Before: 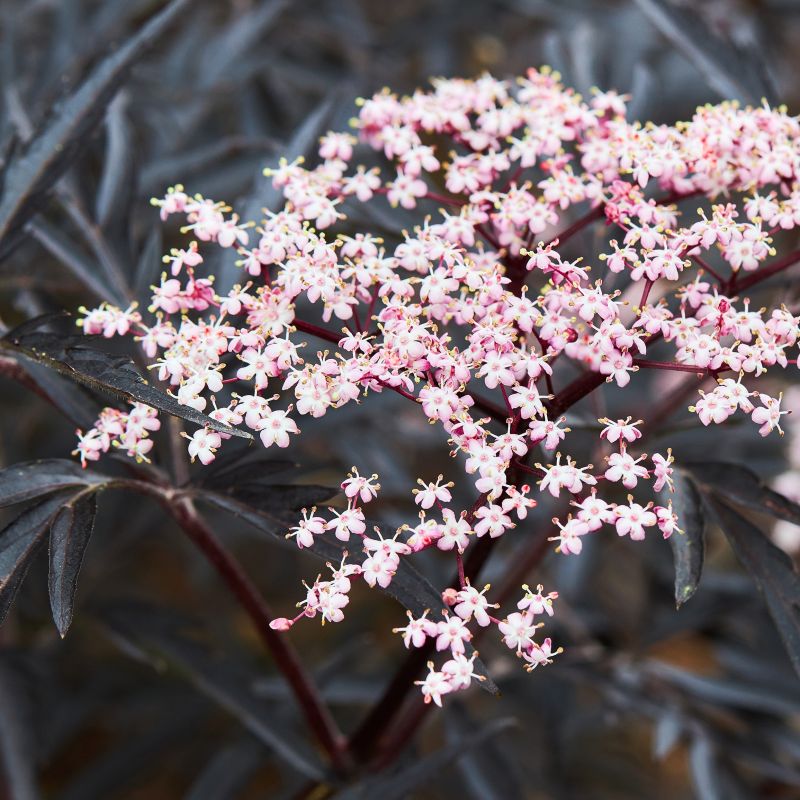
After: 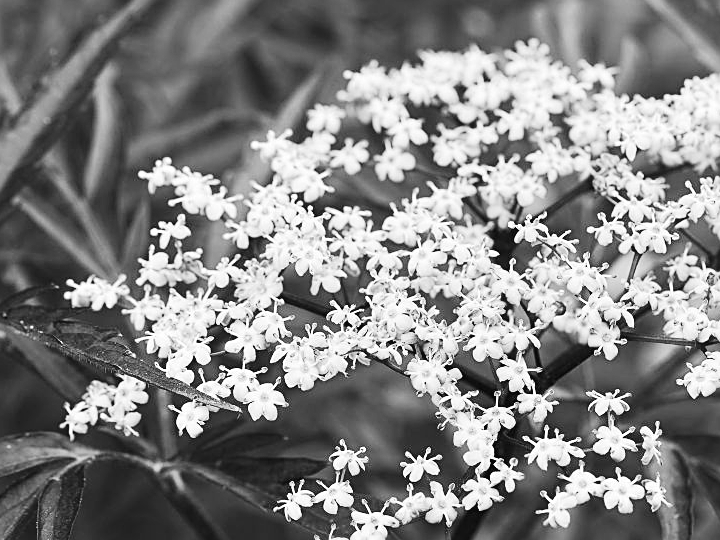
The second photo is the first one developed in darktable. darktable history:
crop: left 1.509%, top 3.452%, right 7.696%, bottom 28.452%
exposure: exposure 0.556 EV, compensate highlight preservation false
tone curve: curves: ch0 [(0, 0.023) (0.184, 0.168) (0.491, 0.519) (0.748, 0.765) (1, 0.919)]; ch1 [(0, 0) (0.179, 0.173) (0.322, 0.32) (0.424, 0.424) (0.496, 0.501) (0.563, 0.586) (0.761, 0.803) (1, 1)]; ch2 [(0, 0) (0.434, 0.447) (0.483, 0.487) (0.557, 0.541) (0.697, 0.68) (1, 1)], color space Lab, independent channels, preserve colors none
sharpen: on, module defaults
monochrome: on, module defaults
